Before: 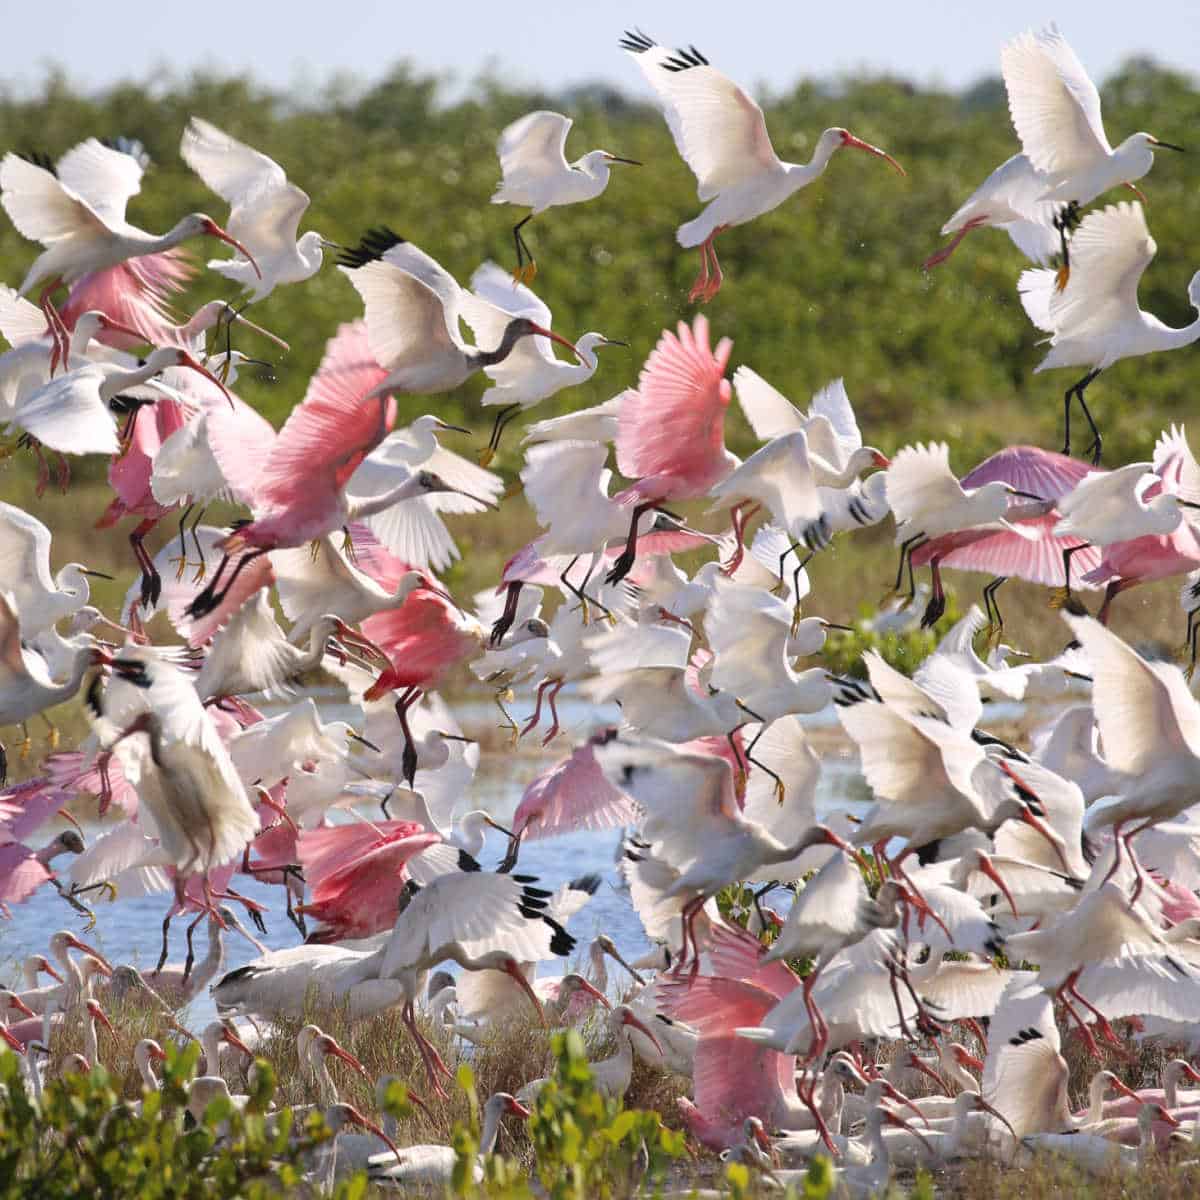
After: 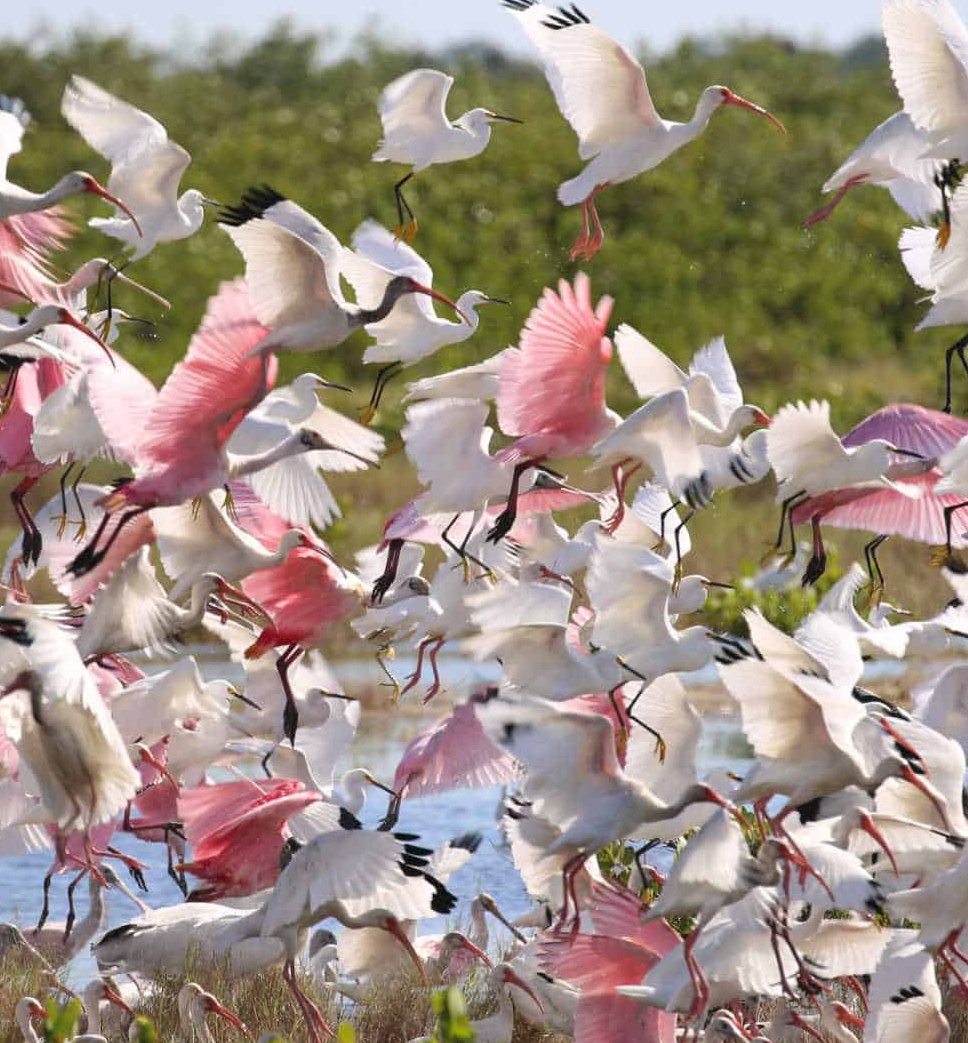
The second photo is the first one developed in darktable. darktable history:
crop: left 9.997%, top 3.539%, right 9.299%, bottom 9.495%
